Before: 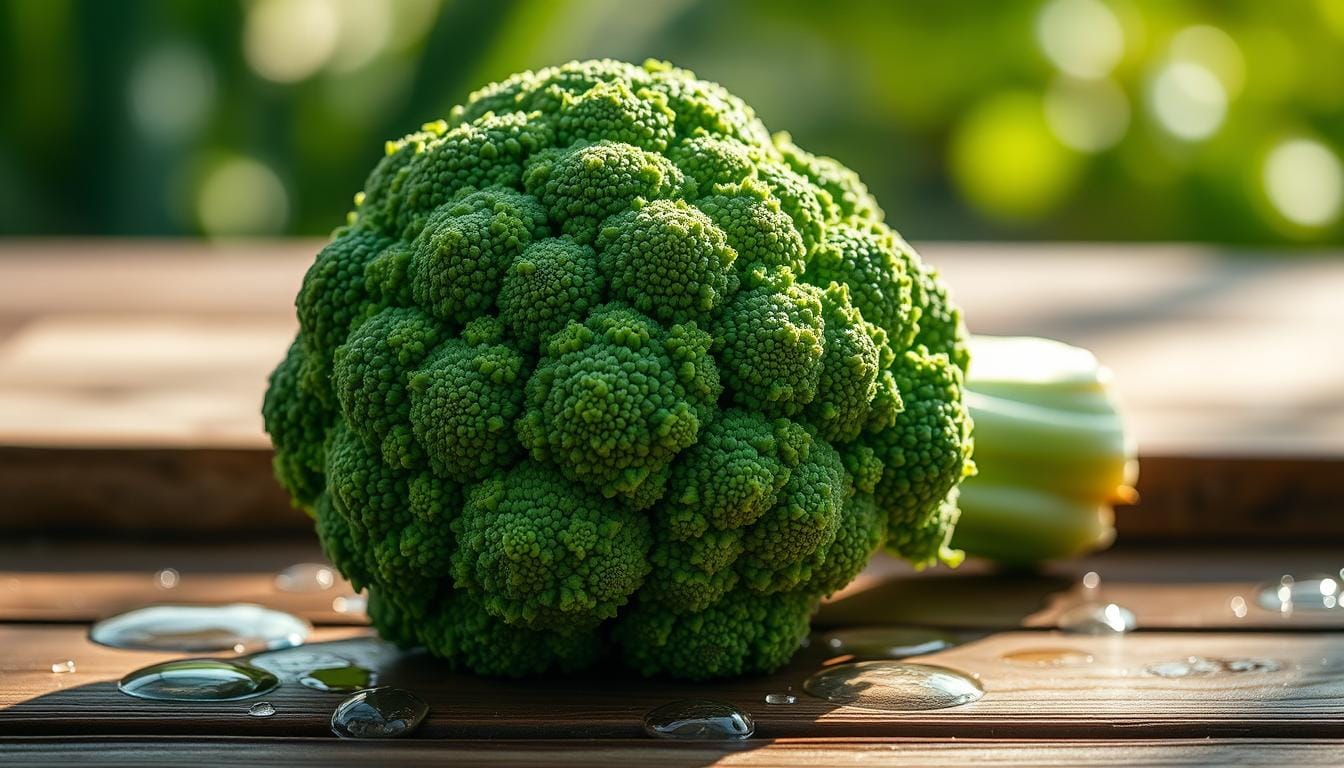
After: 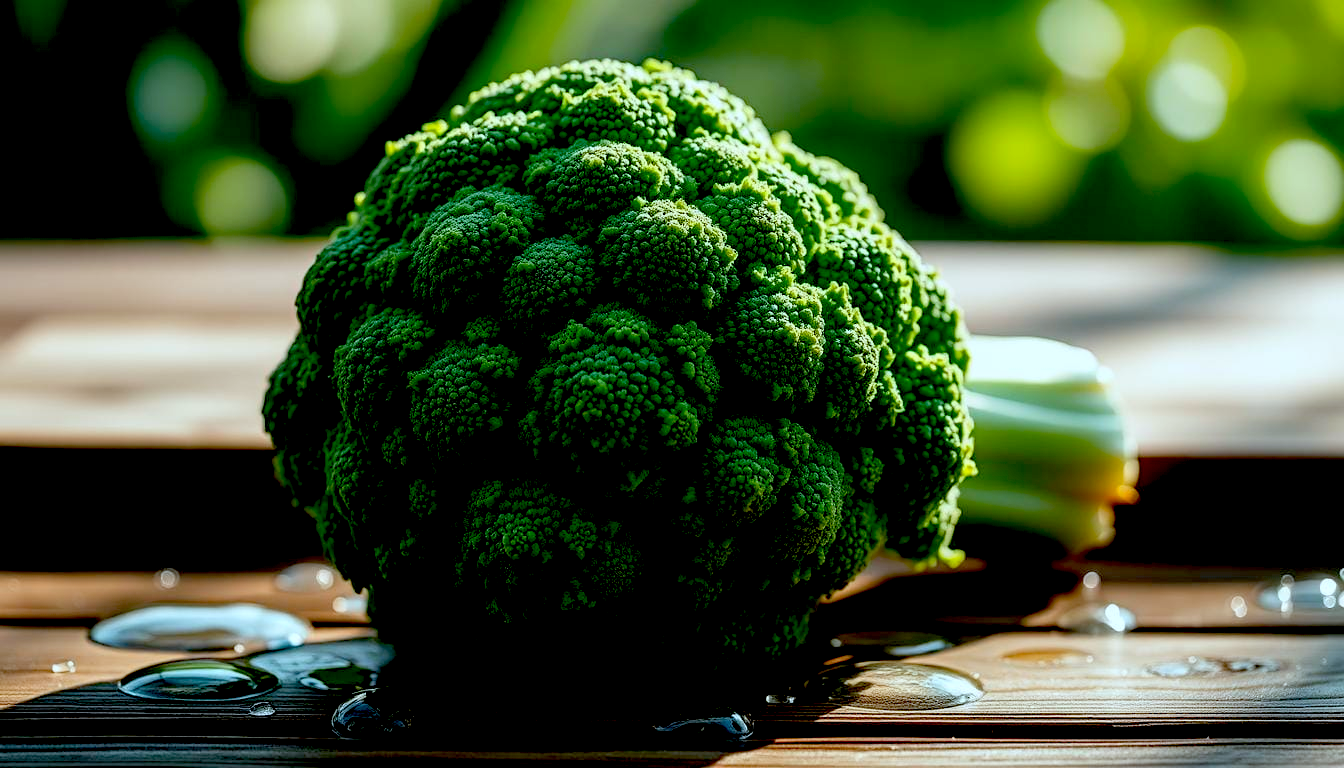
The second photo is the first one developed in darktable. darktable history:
color calibration: illuminant F (fluorescent), F source F9 (Cool White Deluxe 4150 K) – high CRI, x 0.374, y 0.373, temperature 4150.32 K
exposure: black level correction 0.055, exposure -0.039 EV, compensate exposure bias true, compensate highlight preservation false
